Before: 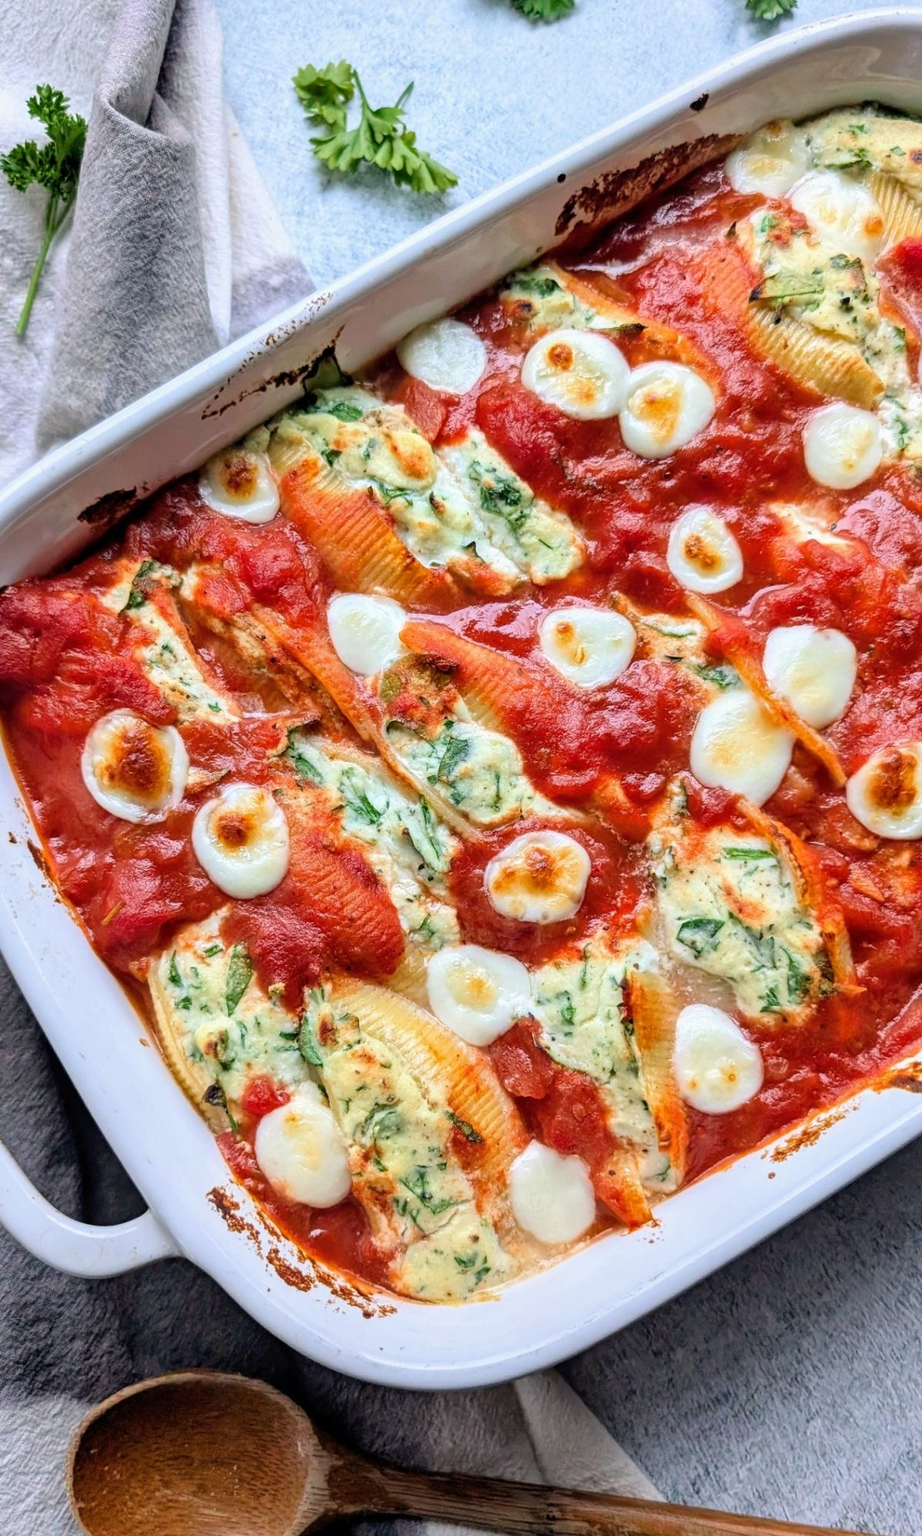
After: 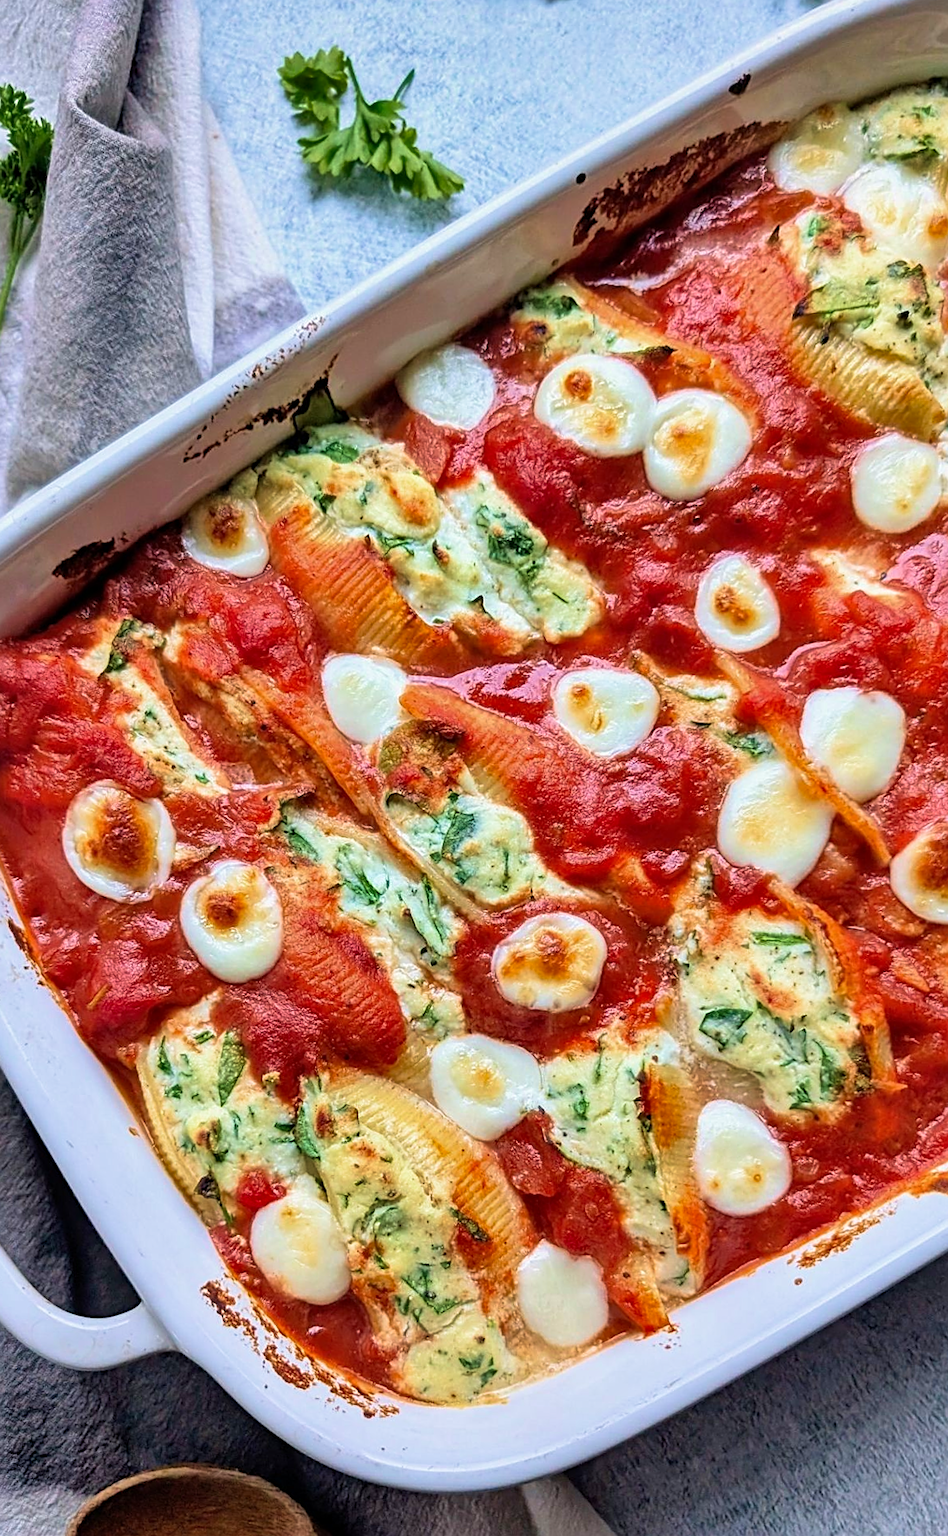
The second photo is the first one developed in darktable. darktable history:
crop: top 0.448%, right 0.264%, bottom 5.045%
shadows and highlights: shadows 43.71, white point adjustment -1.46, soften with gaussian
rotate and perspective: rotation 0.074°, lens shift (vertical) 0.096, lens shift (horizontal) -0.041, crop left 0.043, crop right 0.952, crop top 0.024, crop bottom 0.979
velvia: strength 36.57%
sharpen: on, module defaults
exposure: compensate highlight preservation false
